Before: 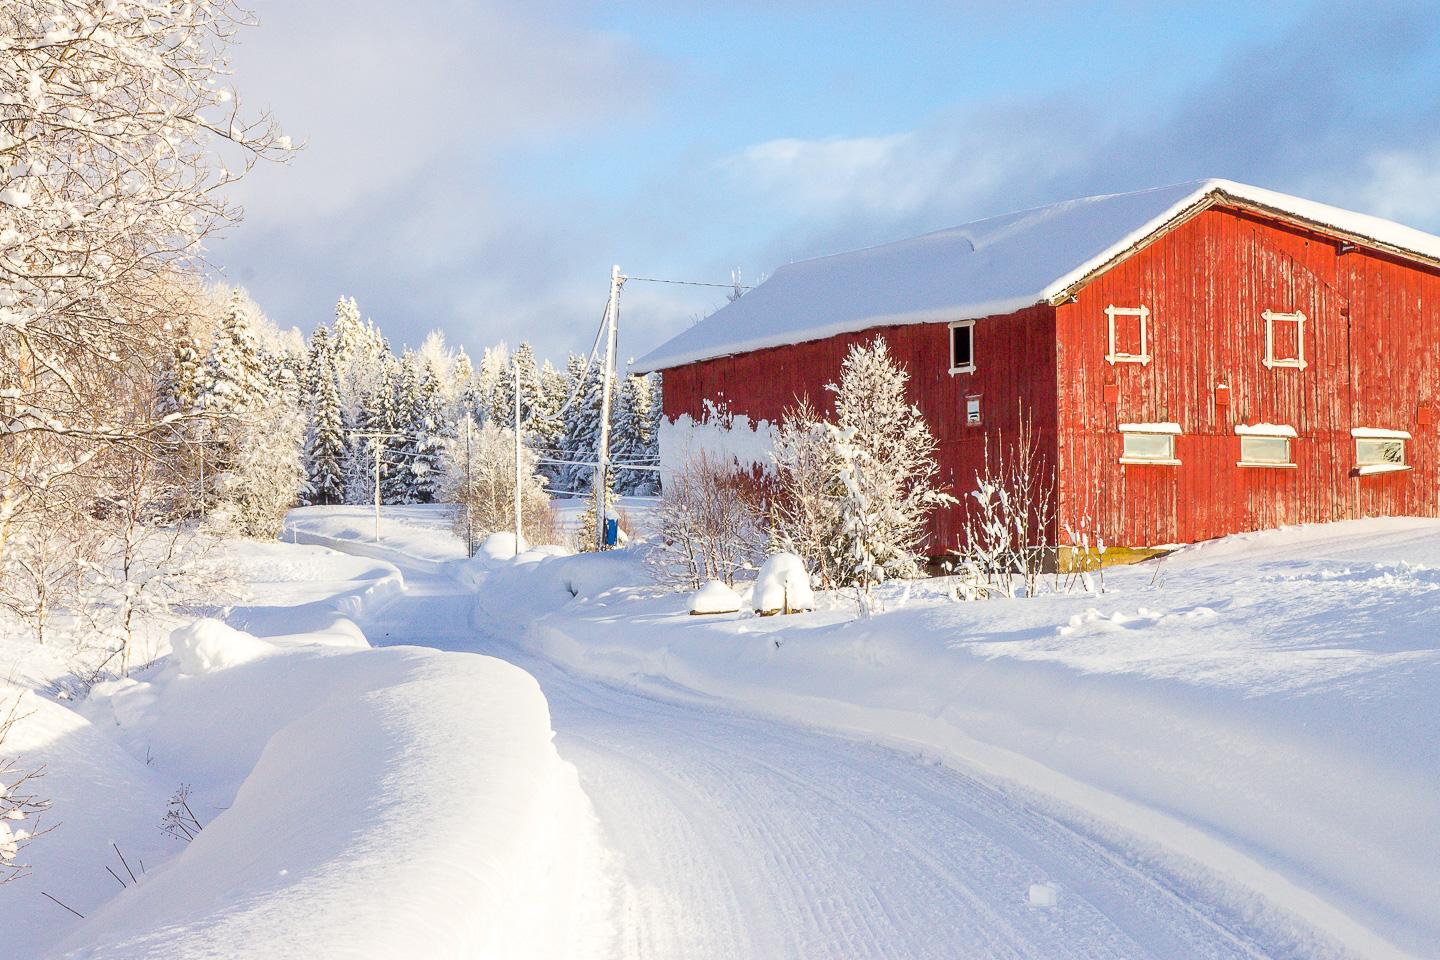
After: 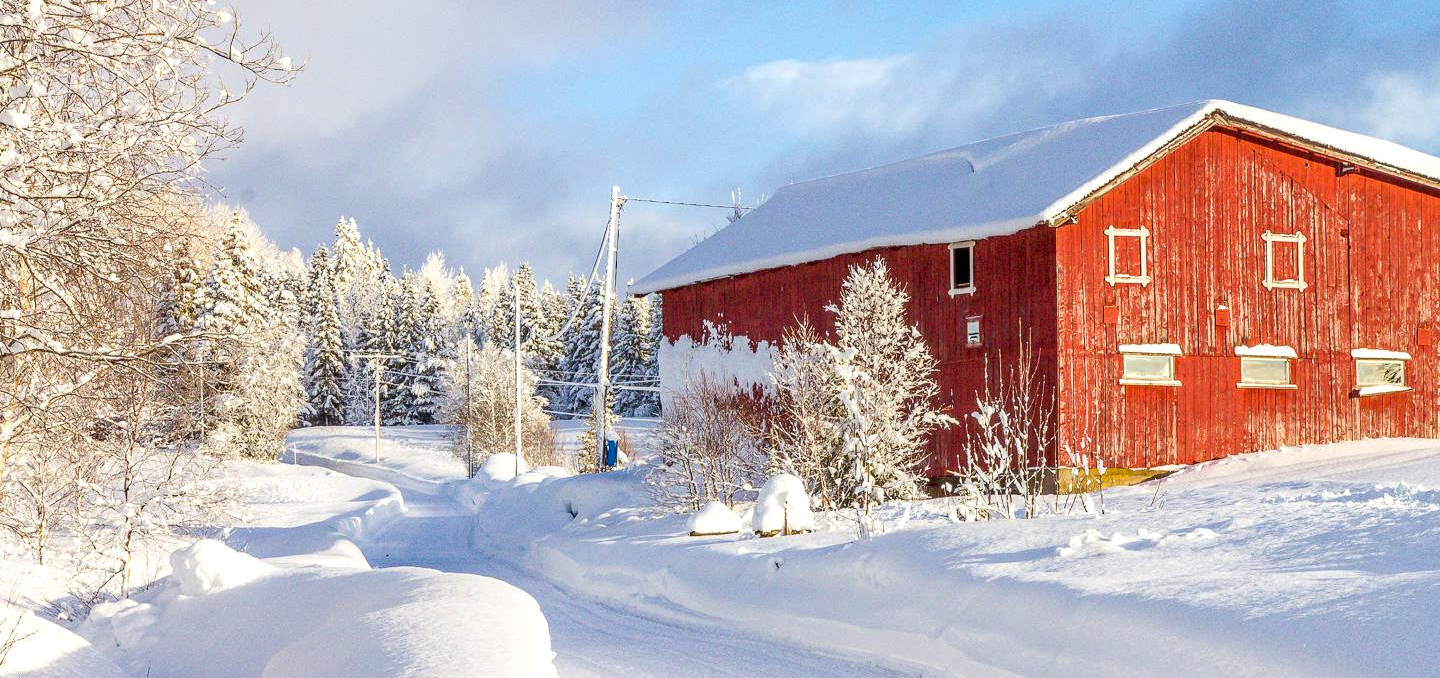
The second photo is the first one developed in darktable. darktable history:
haze removal: compatibility mode true, adaptive false
local contrast: on, module defaults
shadows and highlights: shadows -10, white point adjustment 1.5, highlights 10
crop and rotate: top 8.293%, bottom 20.996%
